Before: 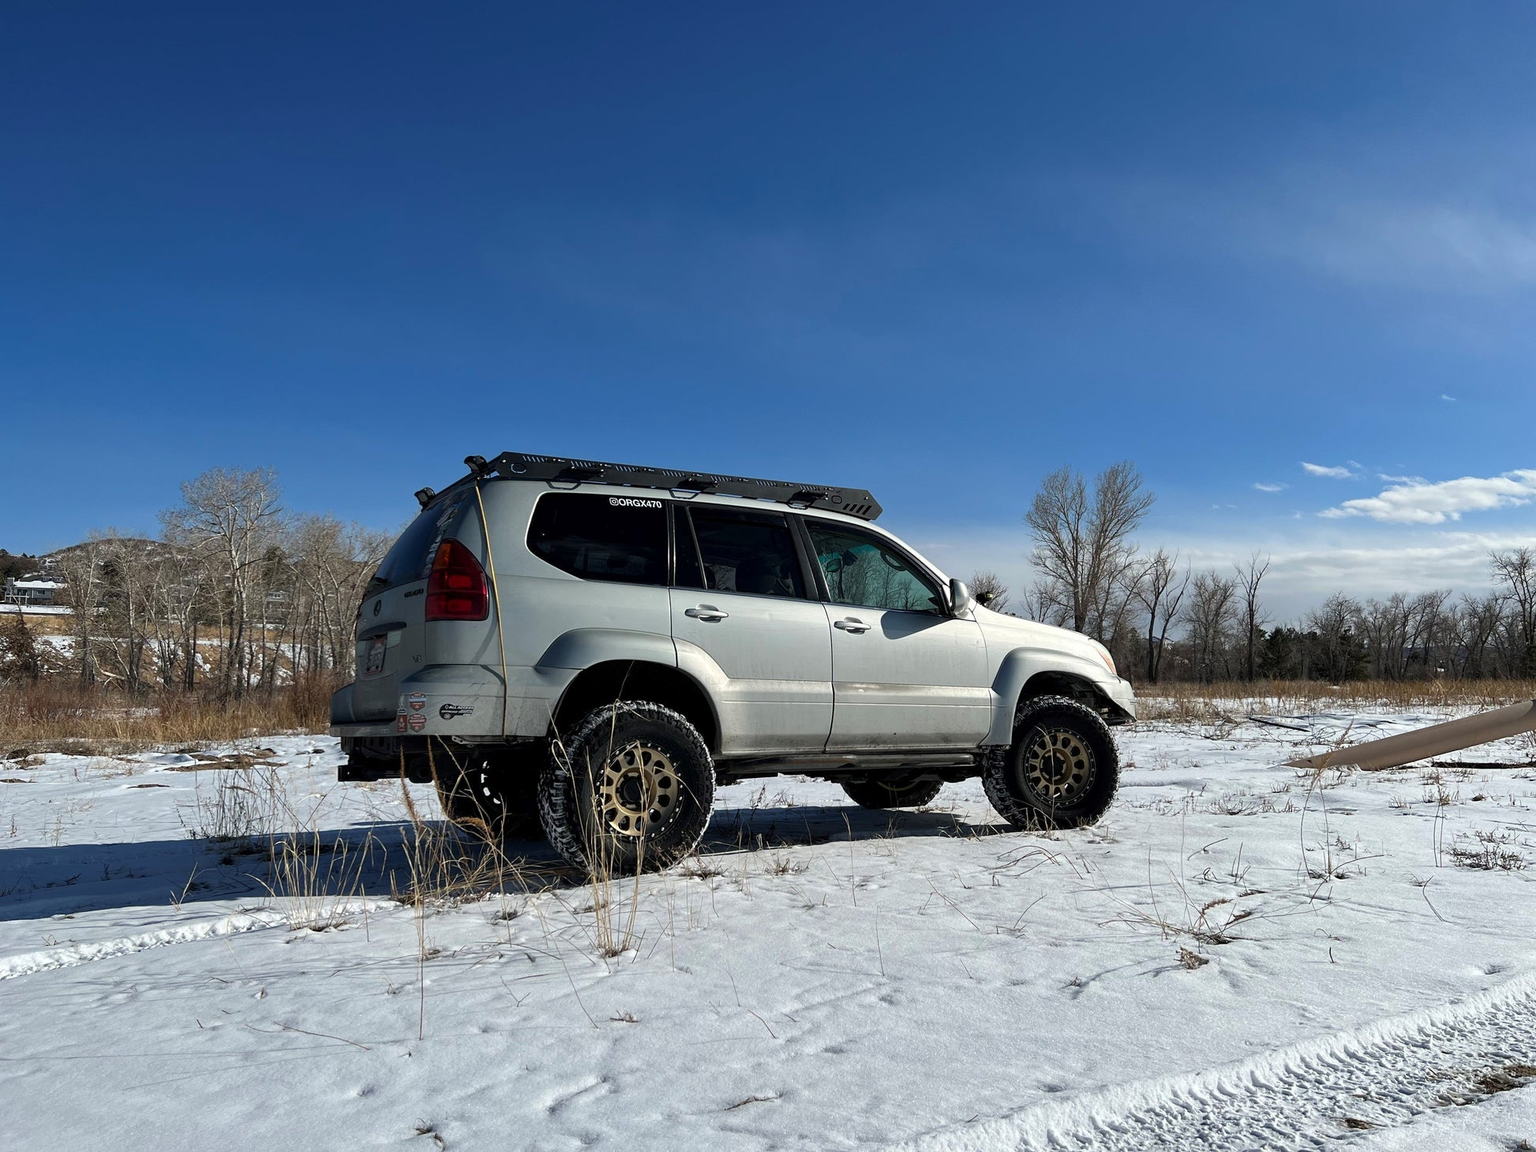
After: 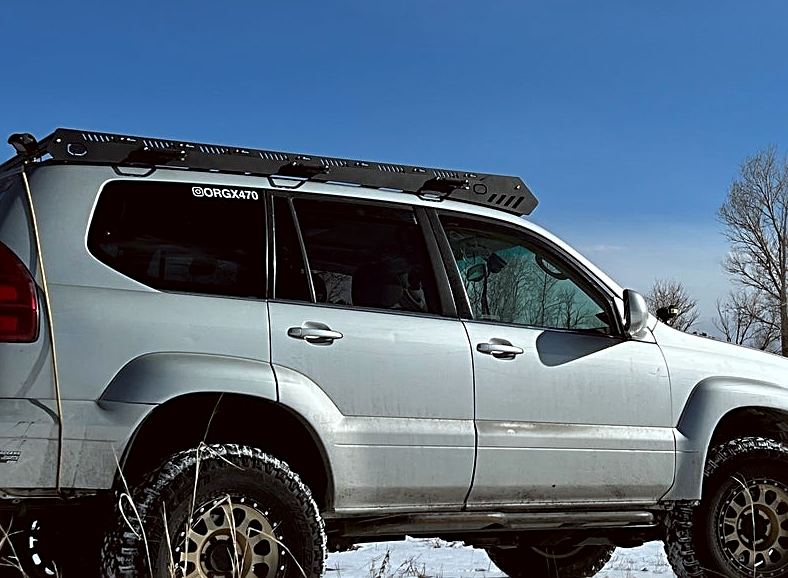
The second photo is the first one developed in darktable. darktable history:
color correction: highlights a* -3.05, highlights b* -7, shadows a* 3.16, shadows b* 5.21
crop: left 29.851%, top 30.42%, right 29.624%, bottom 29.946%
sharpen: radius 2.533, amount 0.619
